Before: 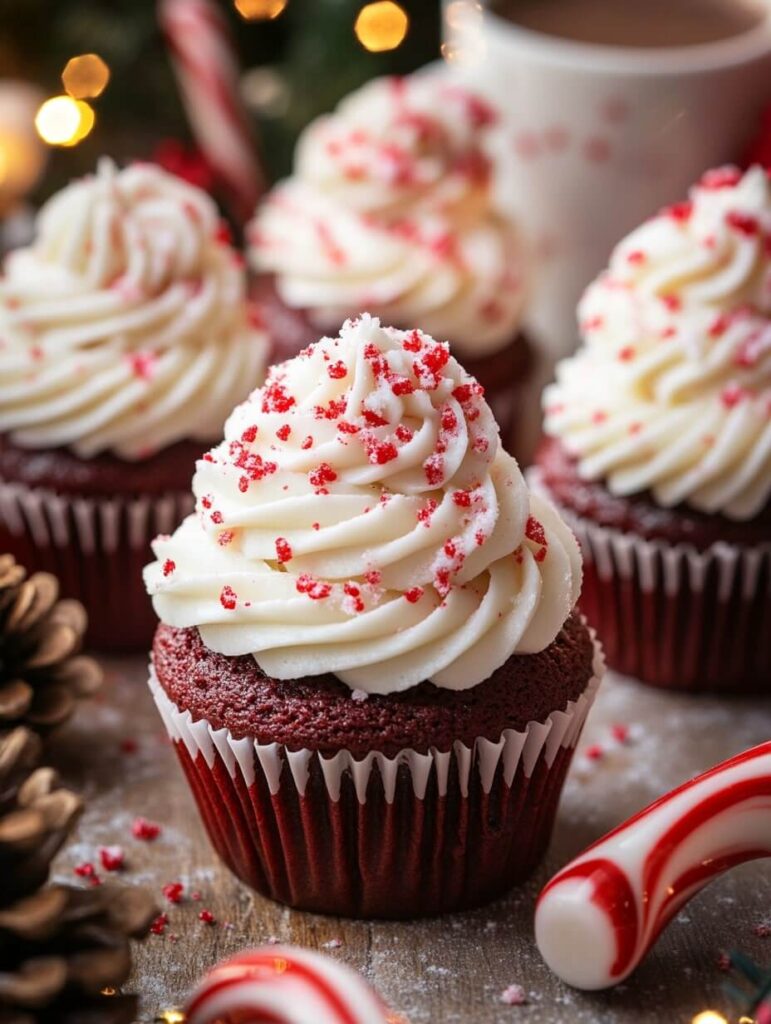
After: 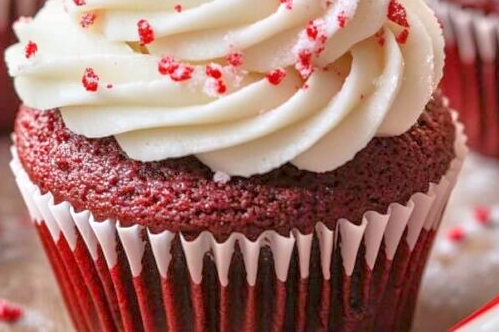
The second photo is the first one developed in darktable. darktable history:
tone equalizer: -8 EV 1.99 EV, -7 EV 1.99 EV, -6 EV 1.97 EV, -5 EV 1.98 EV, -4 EV 1.98 EV, -3 EV 1.49 EV, -2 EV 0.985 EV, -1 EV 0.505 EV
crop: left 17.976%, top 50.647%, right 17.289%, bottom 16.928%
